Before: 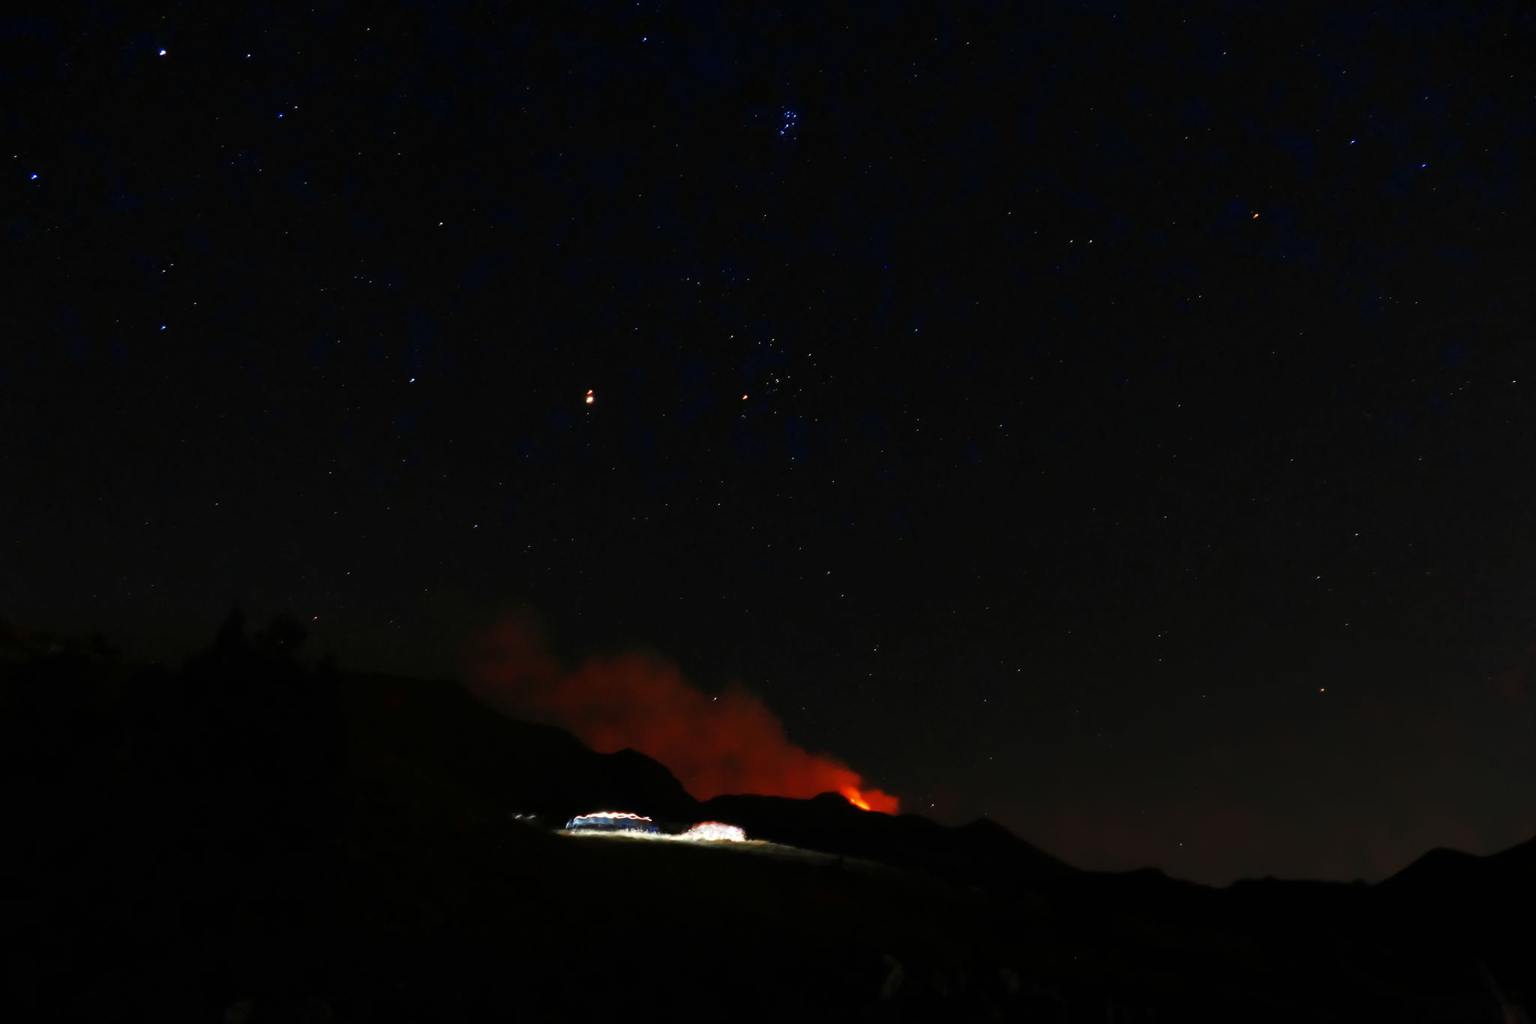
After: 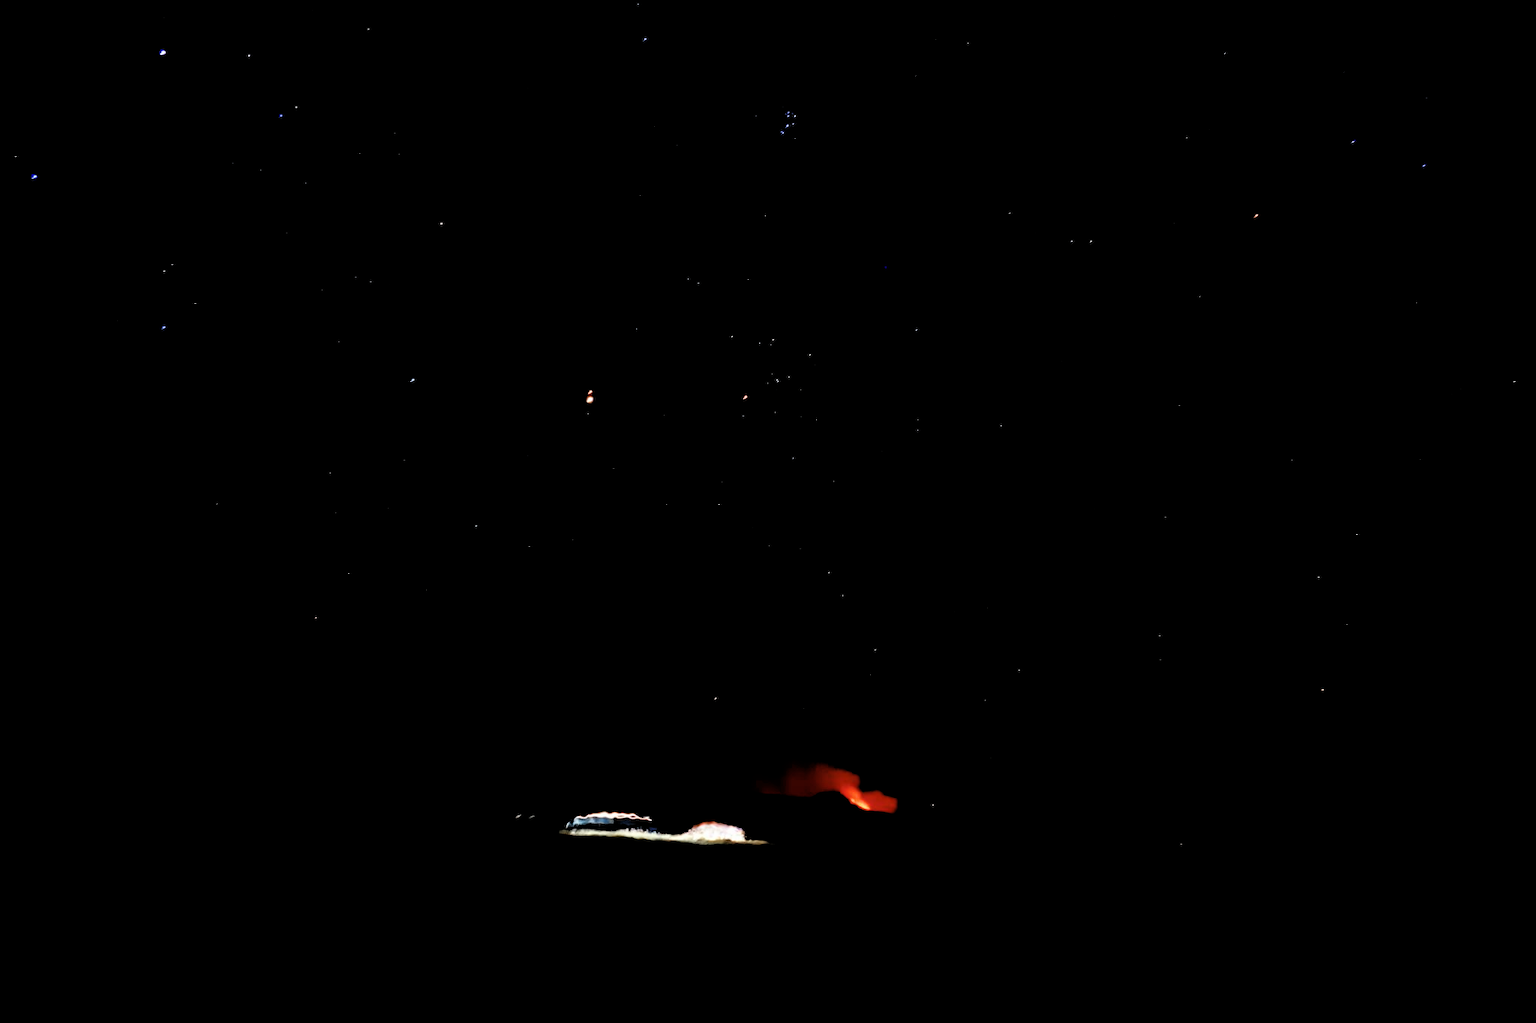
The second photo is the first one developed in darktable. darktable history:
filmic rgb: middle gray luminance 13.77%, black relative exposure -1.98 EV, white relative exposure 3.11 EV, target black luminance 0%, hardness 1.78, latitude 59.06%, contrast 1.74, highlights saturation mix 5.11%, shadows ↔ highlights balance -37.46%
